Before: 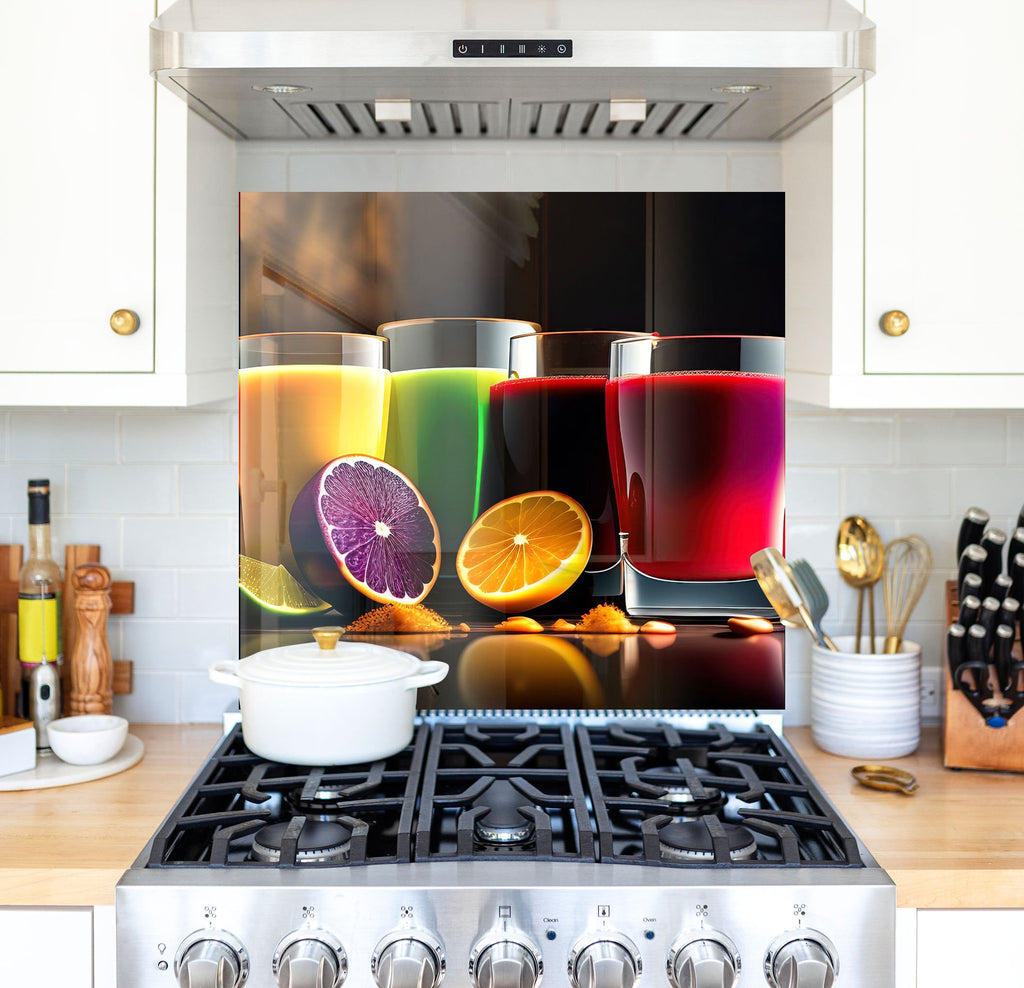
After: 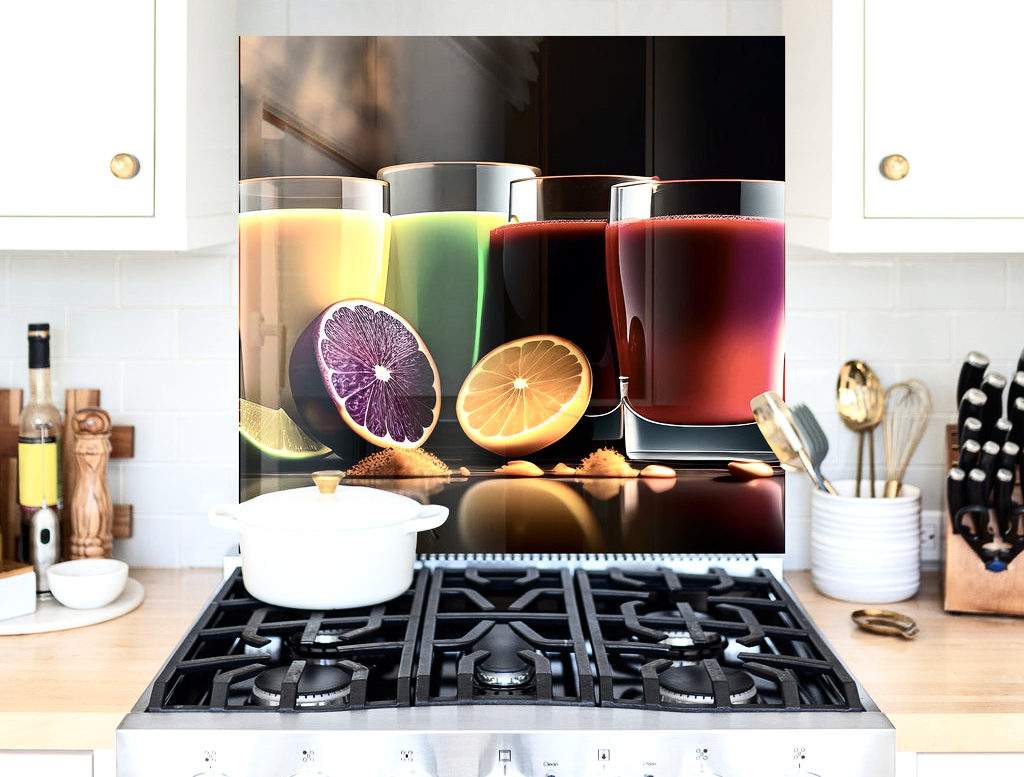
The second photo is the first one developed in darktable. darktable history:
crop and rotate: top 15.833%, bottom 5.457%
exposure: exposure 0.171 EV, compensate highlight preservation false
contrast brightness saturation: contrast 0.247, saturation -0.321
